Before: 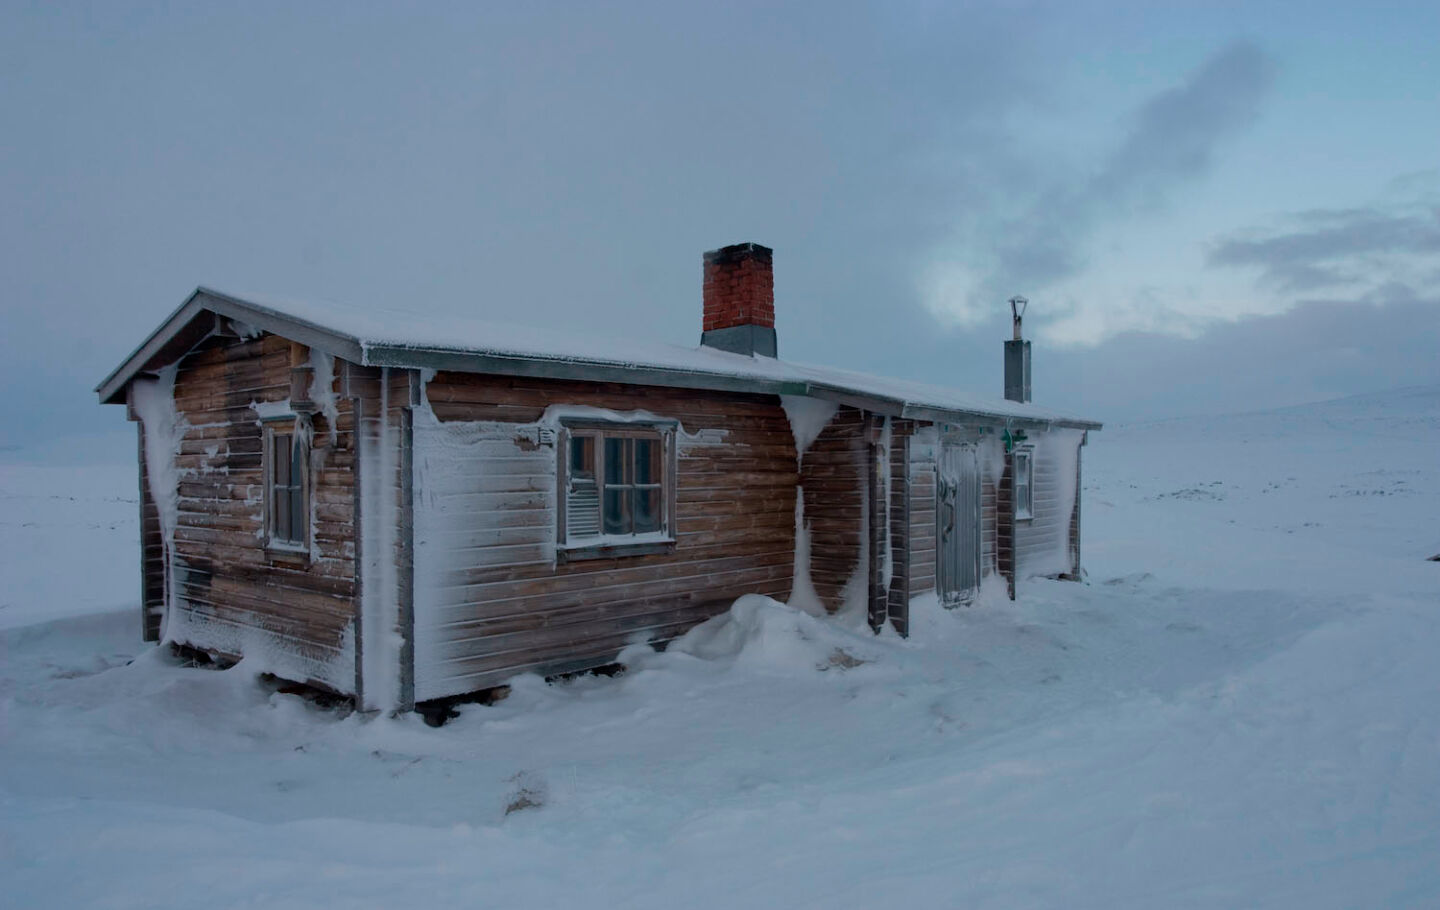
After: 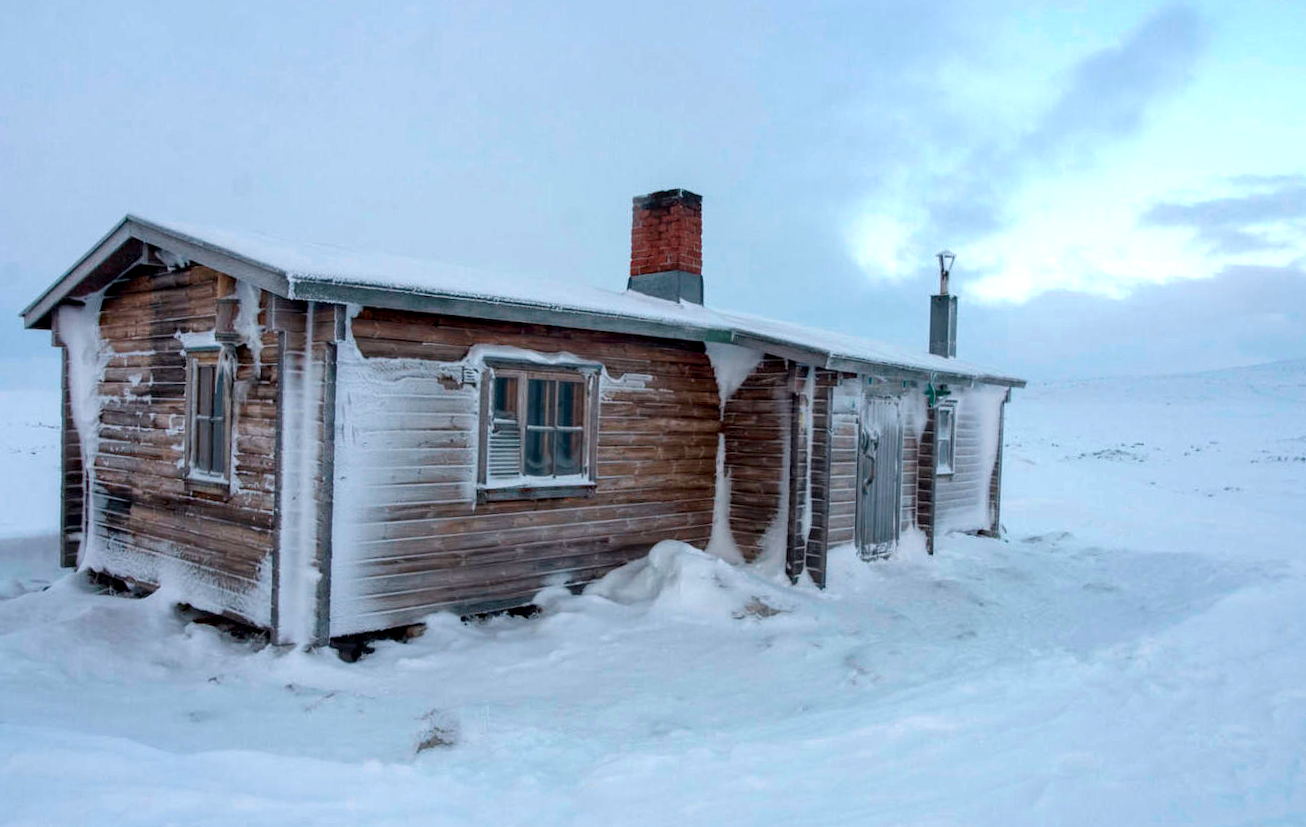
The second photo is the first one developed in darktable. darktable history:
exposure: black level correction 0.001, exposure 1.119 EV, compensate highlight preservation false
crop and rotate: angle -1.88°, left 3.114%, top 3.826%, right 1.526%, bottom 0.553%
local contrast: on, module defaults
